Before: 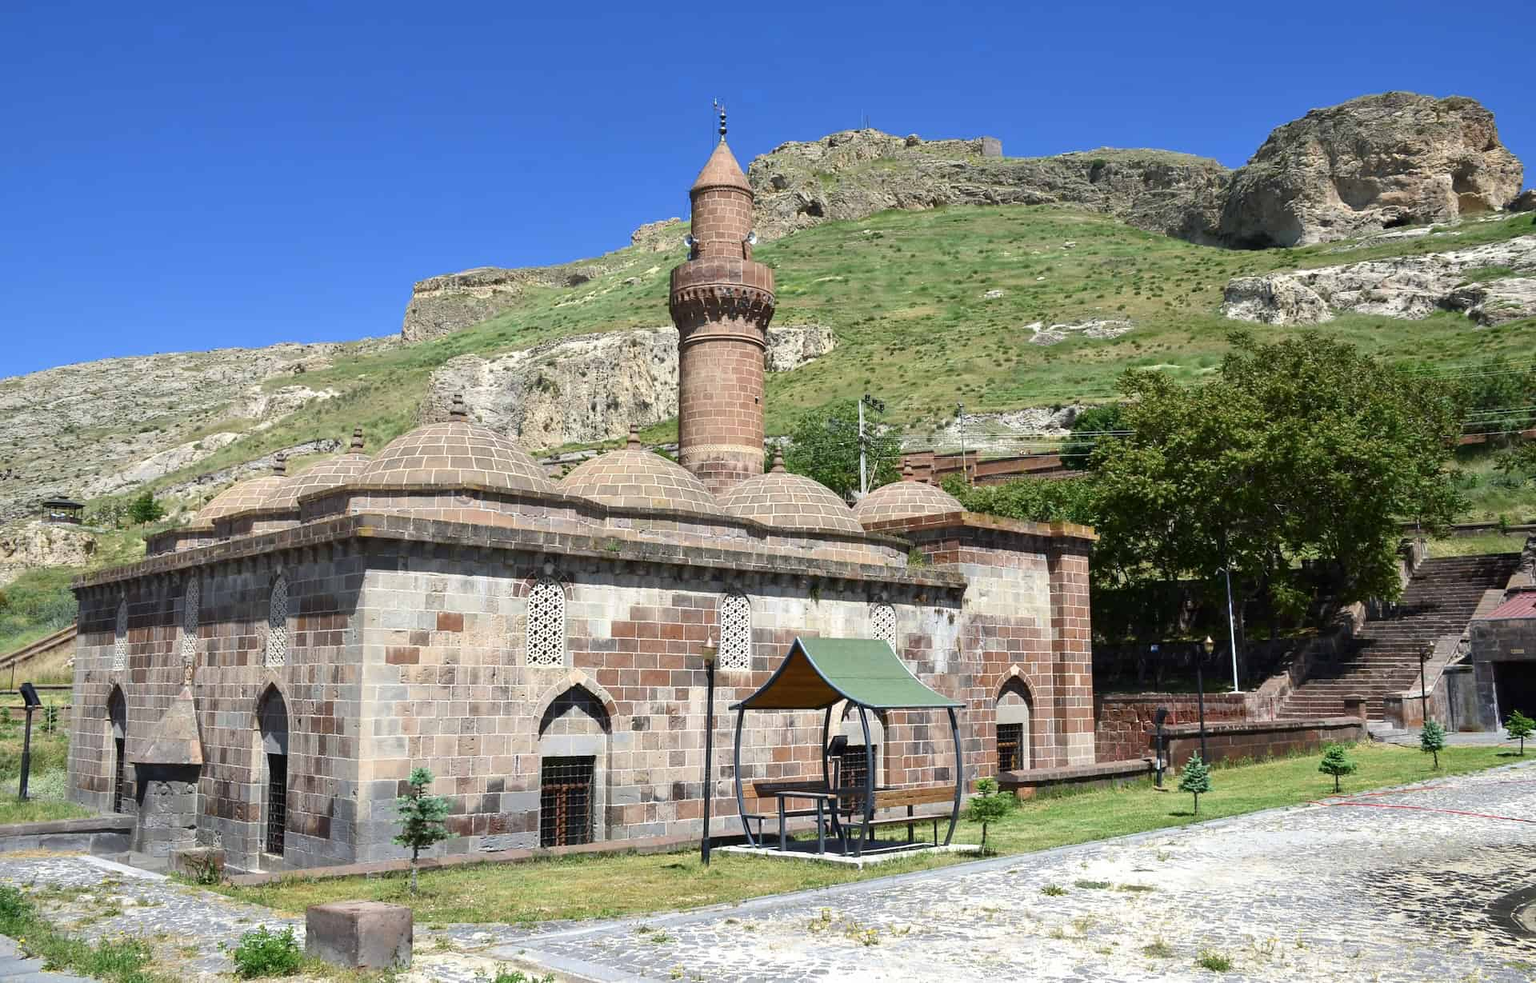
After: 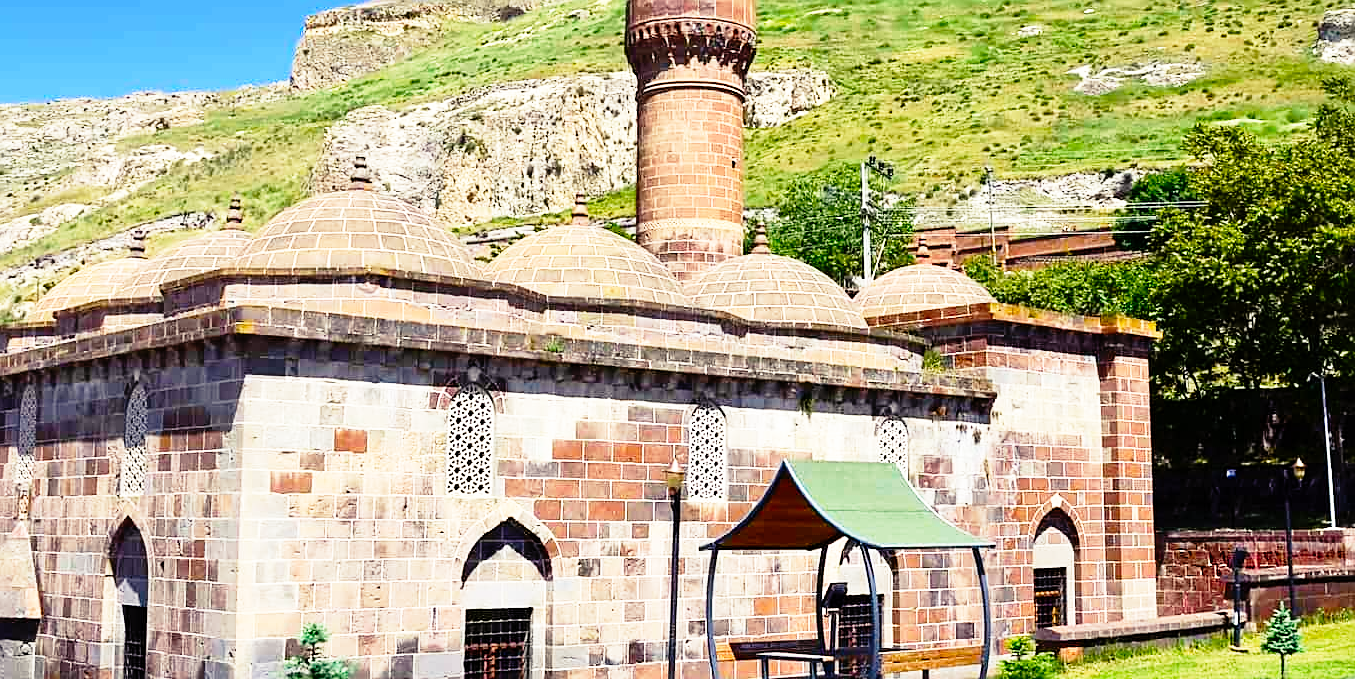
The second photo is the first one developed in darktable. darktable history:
base curve: curves: ch0 [(0, 0) (0.012, 0.01) (0.073, 0.168) (0.31, 0.711) (0.645, 0.957) (1, 1)], preserve colors none
exposure: black level correction 0.001, exposure -0.202 EV, compensate exposure bias true, compensate highlight preservation false
color calibration: x 0.34, y 0.353, temperature 5159.01 K, saturation algorithm version 1 (2020)
tone equalizer: edges refinement/feathering 500, mask exposure compensation -1.57 EV, preserve details no
color balance rgb: shadows lift › luminance -22.042%, shadows lift › chroma 6.529%, shadows lift › hue 268.39°, power › luminance -3.594%, power › chroma 0.559%, power › hue 40.92°, perceptual saturation grading › global saturation 25.525%, global vibrance 9.838%
sharpen: on, module defaults
crop: left 11.079%, top 27.454%, right 18.324%, bottom 17.22%
